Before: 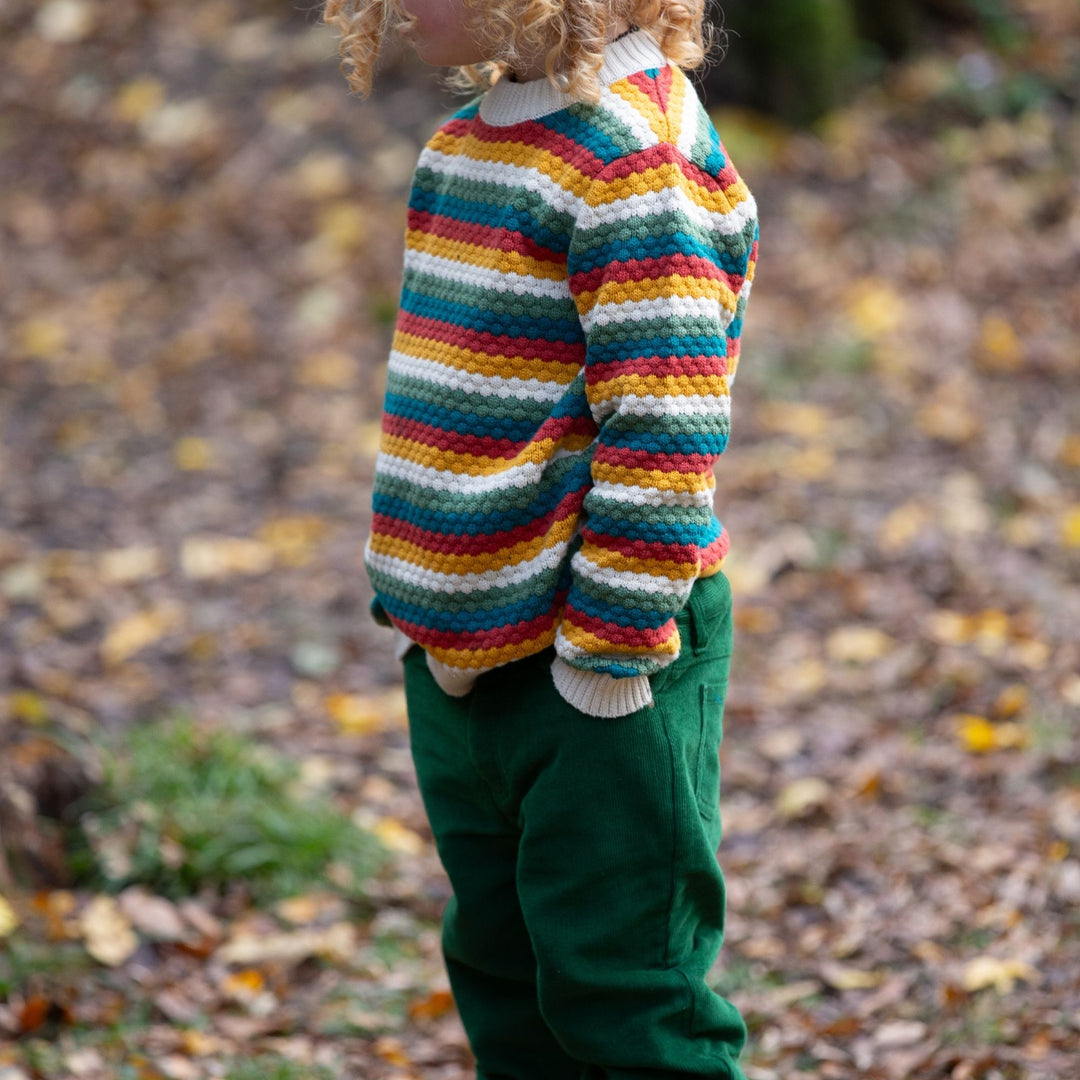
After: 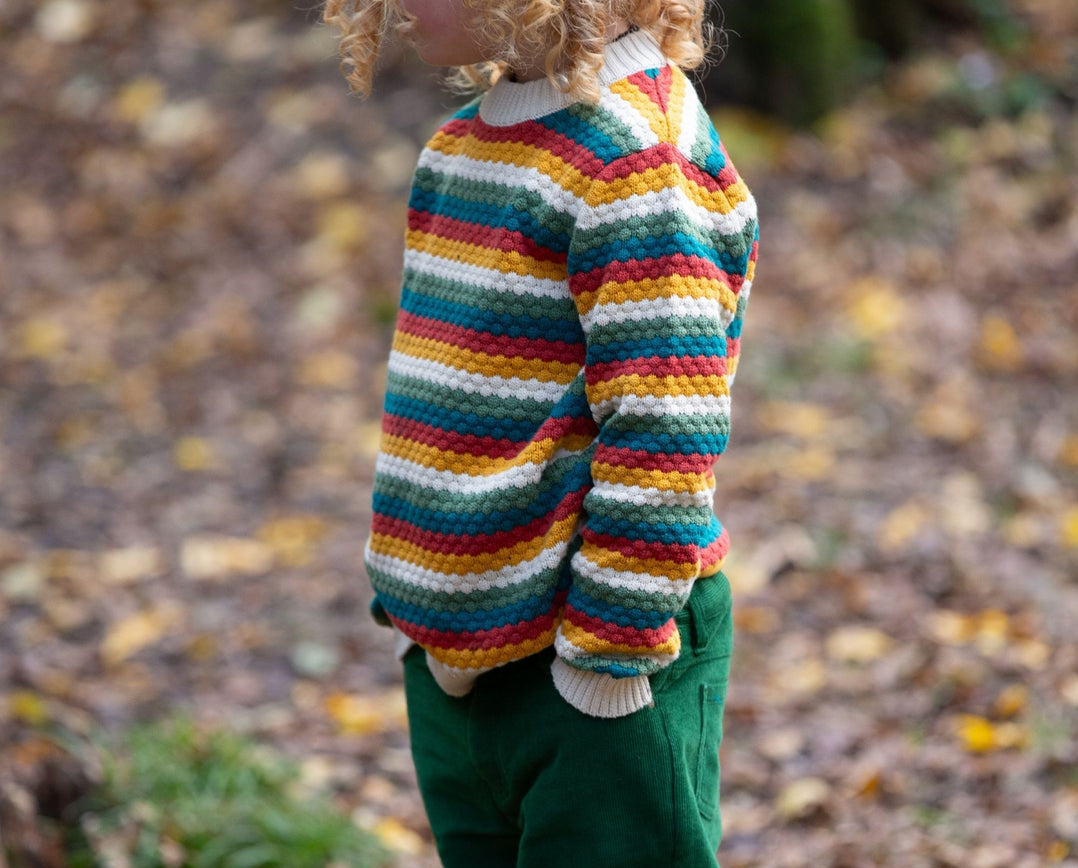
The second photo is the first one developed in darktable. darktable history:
crop: bottom 19.568%
